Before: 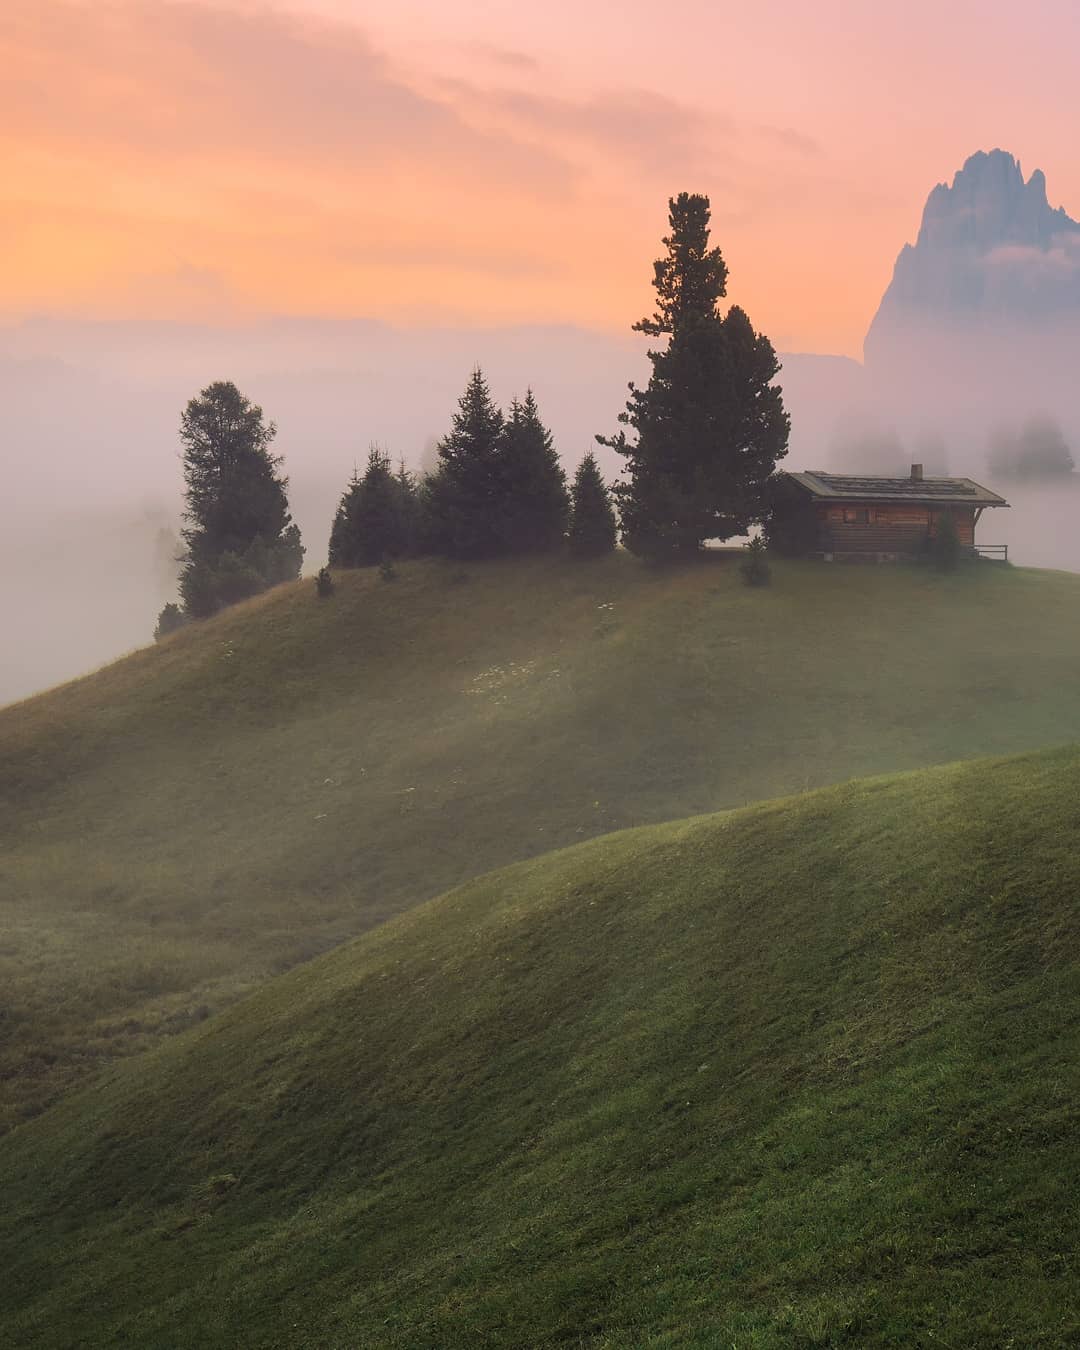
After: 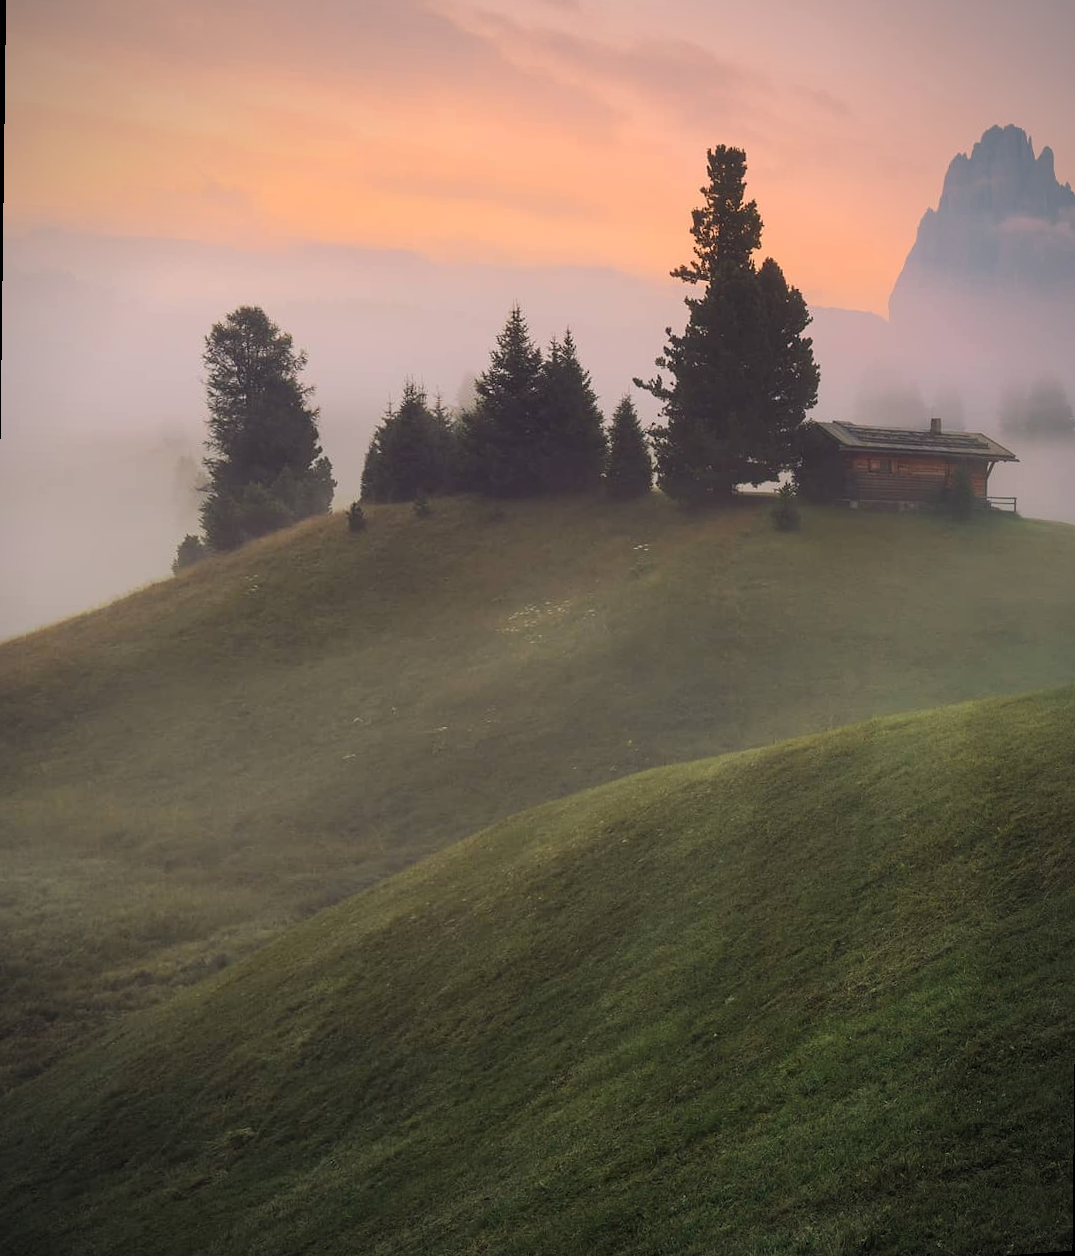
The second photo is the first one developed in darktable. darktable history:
vignetting: on, module defaults
rotate and perspective: rotation 0.679°, lens shift (horizontal) 0.136, crop left 0.009, crop right 0.991, crop top 0.078, crop bottom 0.95
